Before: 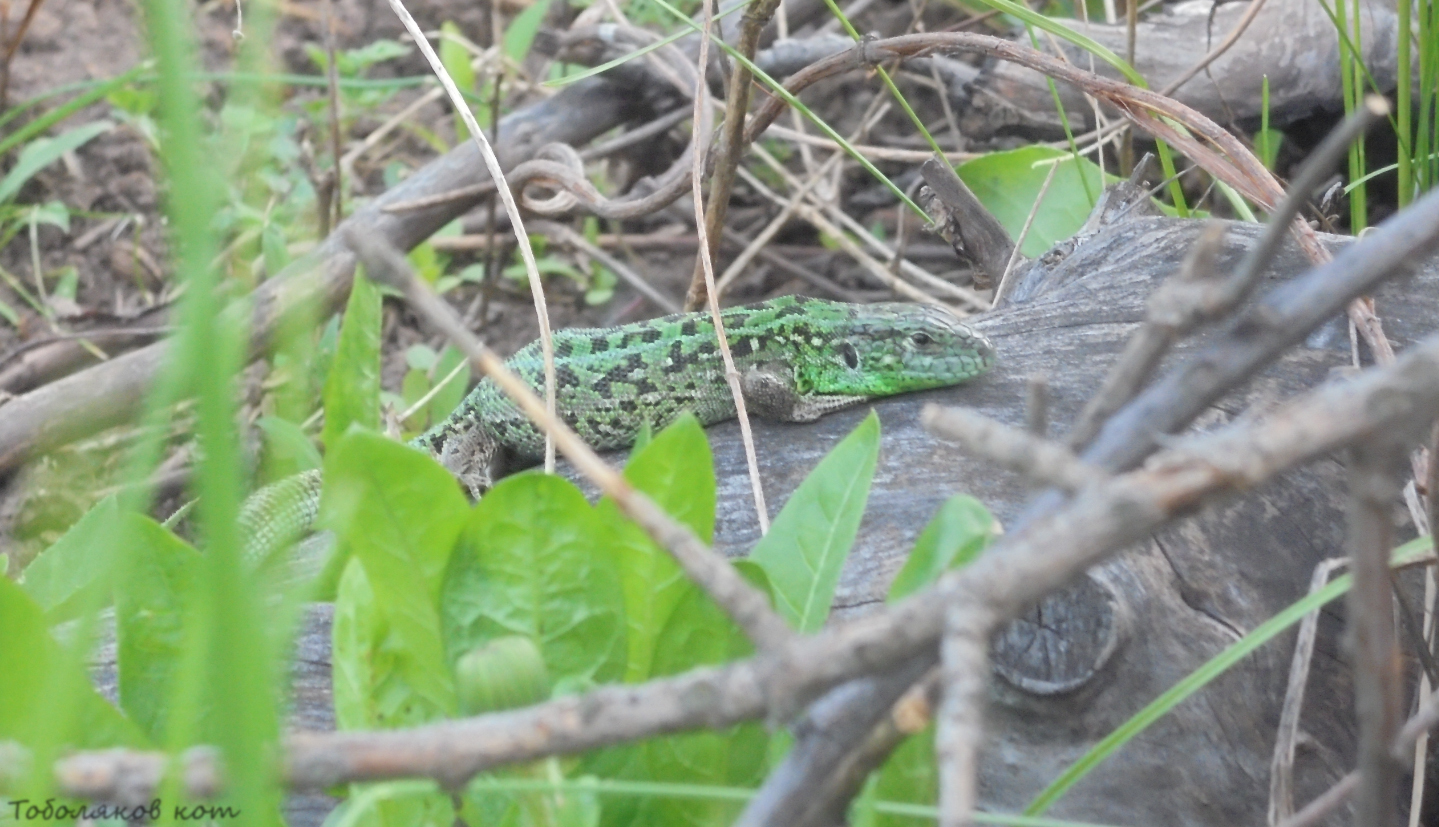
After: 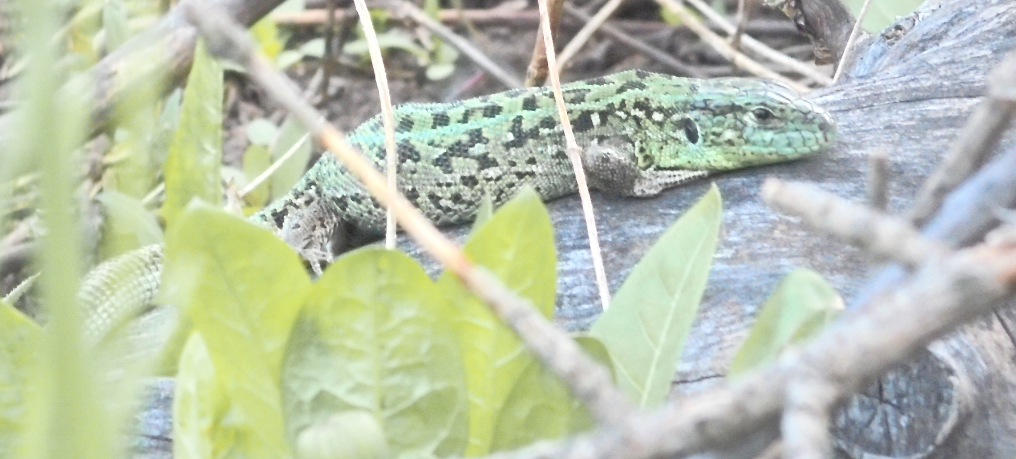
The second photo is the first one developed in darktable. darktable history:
tone curve: curves: ch0 [(0.003, 0.029) (0.188, 0.252) (0.46, 0.56) (0.608, 0.748) (0.871, 0.955) (1, 1)]; ch1 [(0, 0) (0.35, 0.356) (0.45, 0.453) (0.508, 0.515) (0.618, 0.634) (1, 1)]; ch2 [(0, 0) (0.456, 0.469) (0.5, 0.5) (0.634, 0.625) (1, 1)], color space Lab, linked channels, preserve colors none
crop: left 11.105%, top 27.278%, right 18.241%, bottom 17.127%
local contrast: mode bilateral grid, contrast 31, coarseness 25, midtone range 0.2
color zones: curves: ch1 [(0.29, 0.492) (0.373, 0.185) (0.509, 0.481)]; ch2 [(0.25, 0.462) (0.749, 0.457)]
